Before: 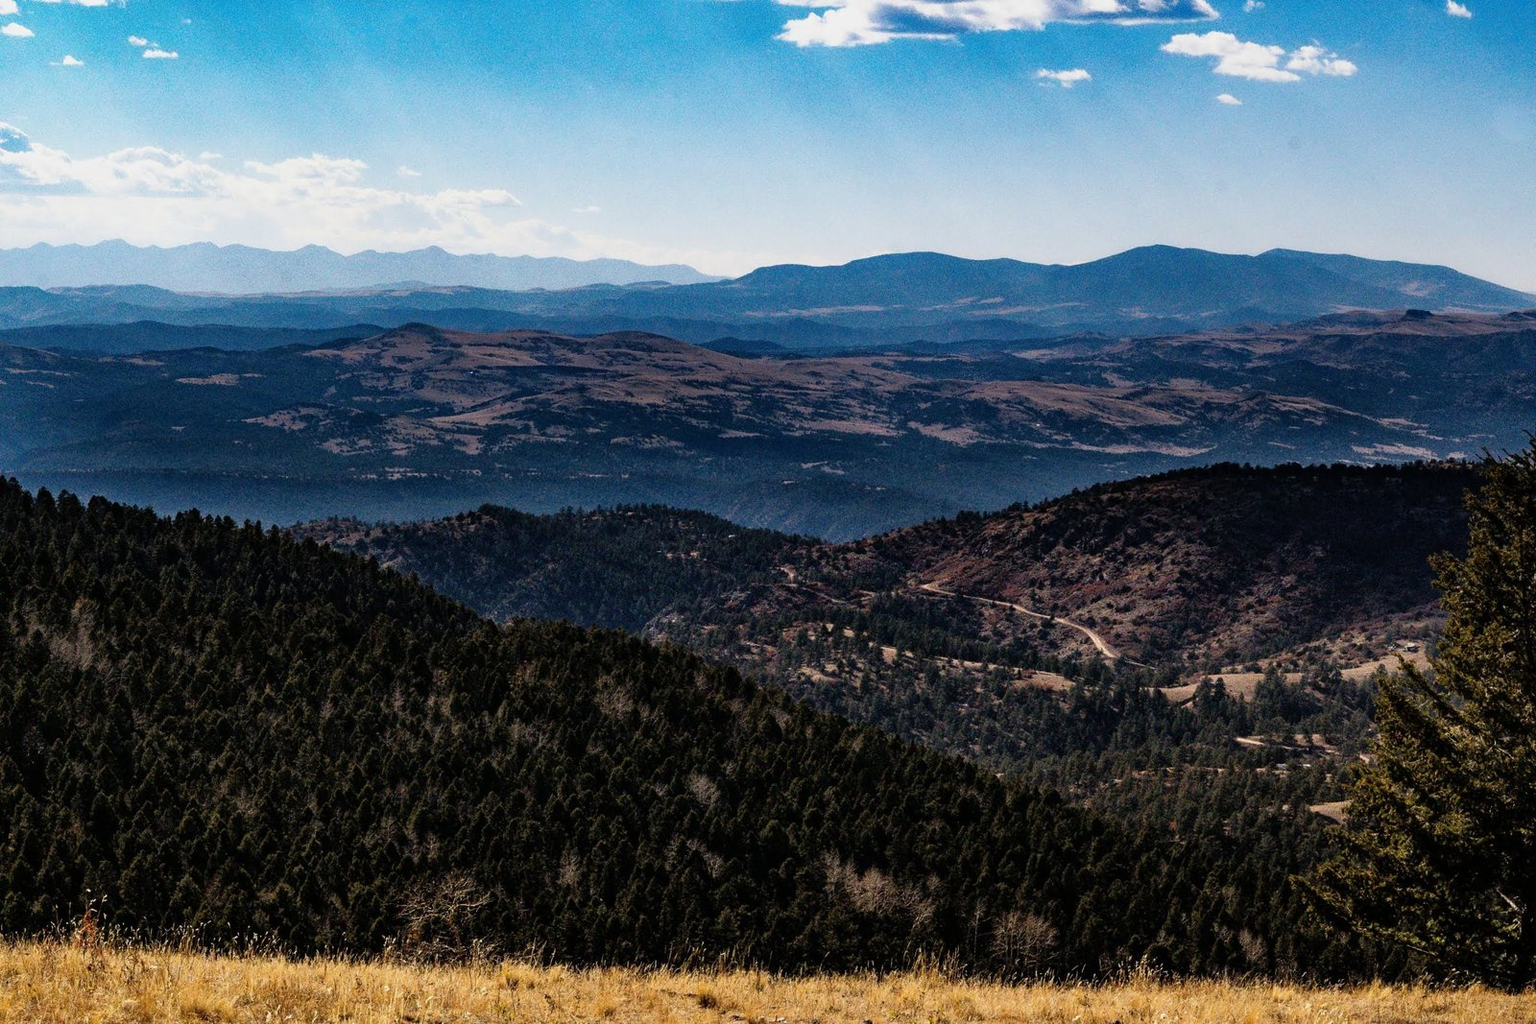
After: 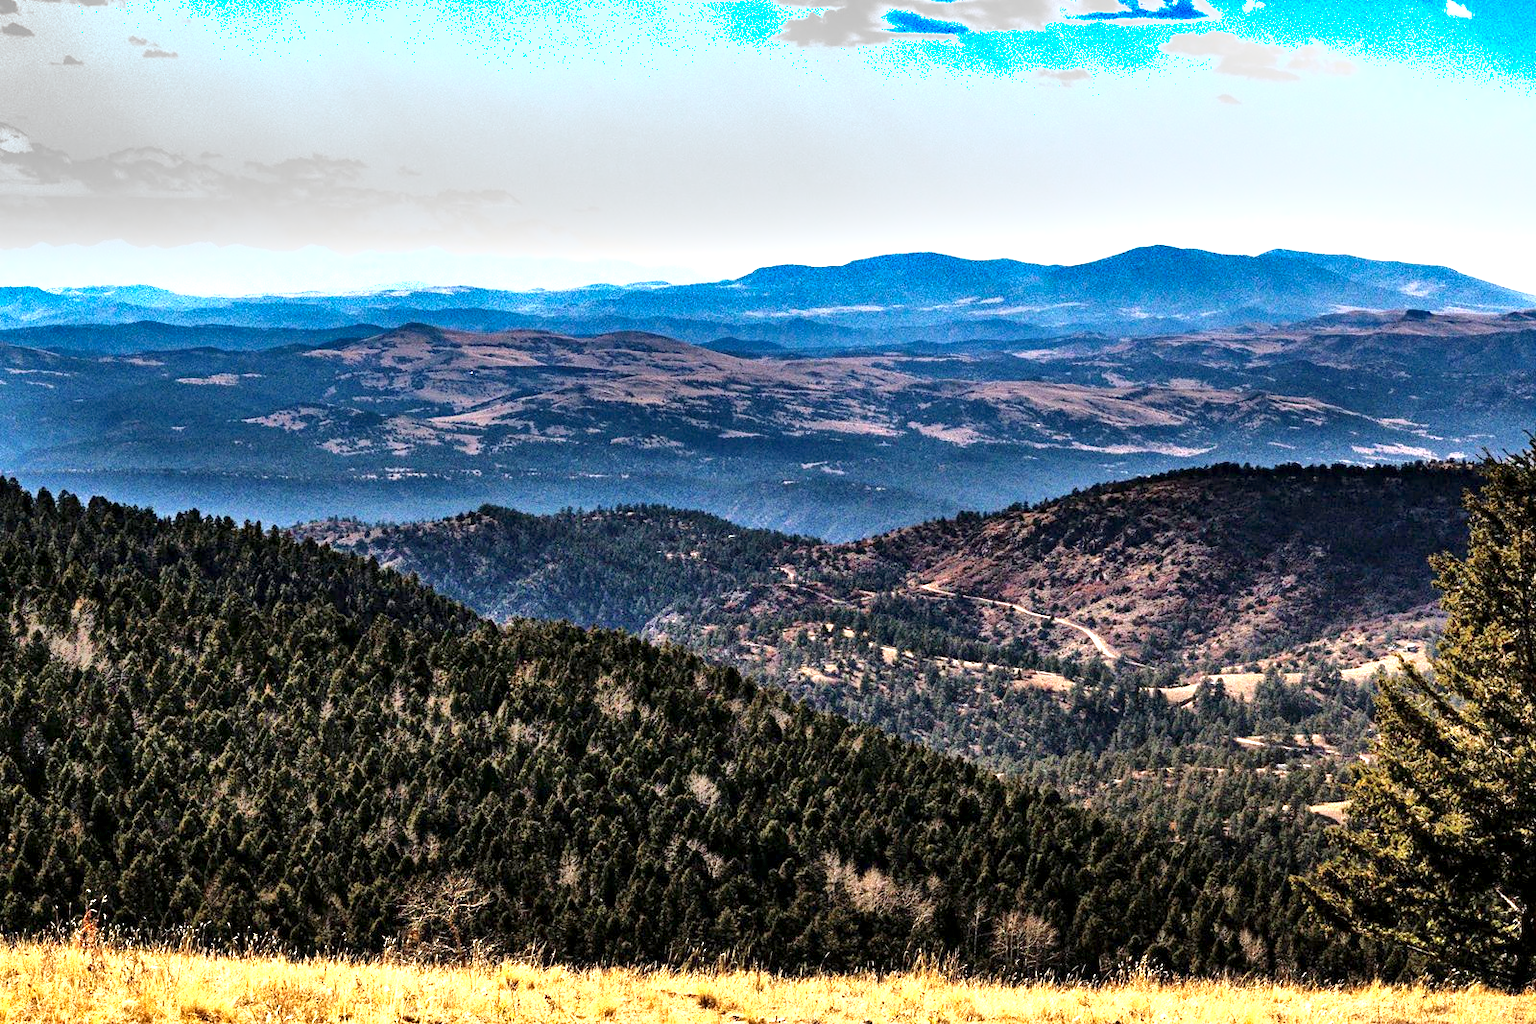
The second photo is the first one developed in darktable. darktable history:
shadows and highlights: white point adjustment 1, soften with gaussian
exposure: black level correction 0.001, exposure 1.719 EV, compensate exposure bias true, compensate highlight preservation false
